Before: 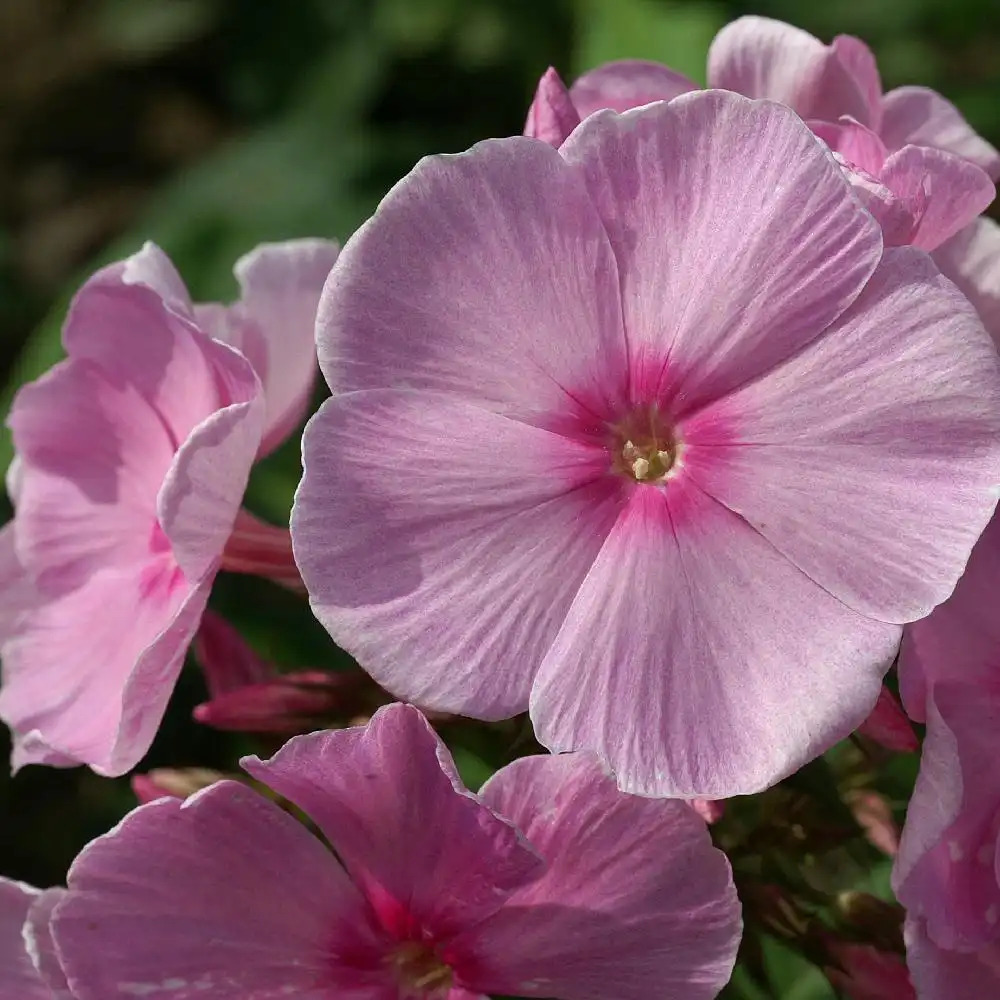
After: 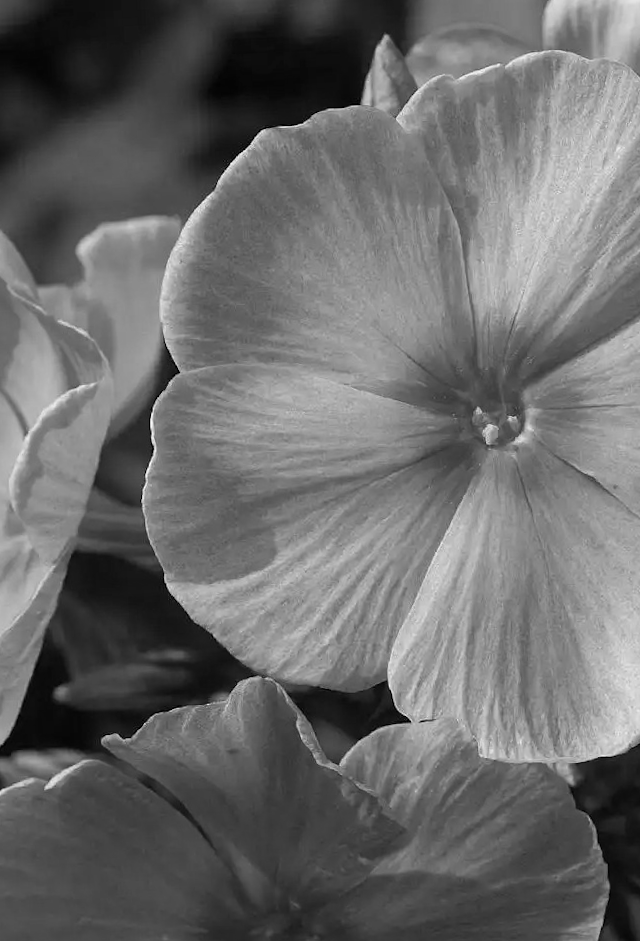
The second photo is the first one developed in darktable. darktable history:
rotate and perspective: rotation -2.12°, lens shift (vertical) 0.009, lens shift (horizontal) -0.008, automatic cropping original format, crop left 0.036, crop right 0.964, crop top 0.05, crop bottom 0.959
contrast brightness saturation: saturation -1
crop and rotate: left 13.537%, right 19.796%
color zones: curves: ch0 [(0, 0.5) (0.125, 0.4) (0.25, 0.5) (0.375, 0.4) (0.5, 0.4) (0.625, 0.35) (0.75, 0.35) (0.875, 0.5)]; ch1 [(0, 0.35) (0.125, 0.45) (0.25, 0.35) (0.375, 0.35) (0.5, 0.35) (0.625, 0.35) (0.75, 0.45) (0.875, 0.35)]; ch2 [(0, 0.6) (0.125, 0.5) (0.25, 0.5) (0.375, 0.6) (0.5, 0.6) (0.625, 0.5) (0.75, 0.5) (0.875, 0.5)]
